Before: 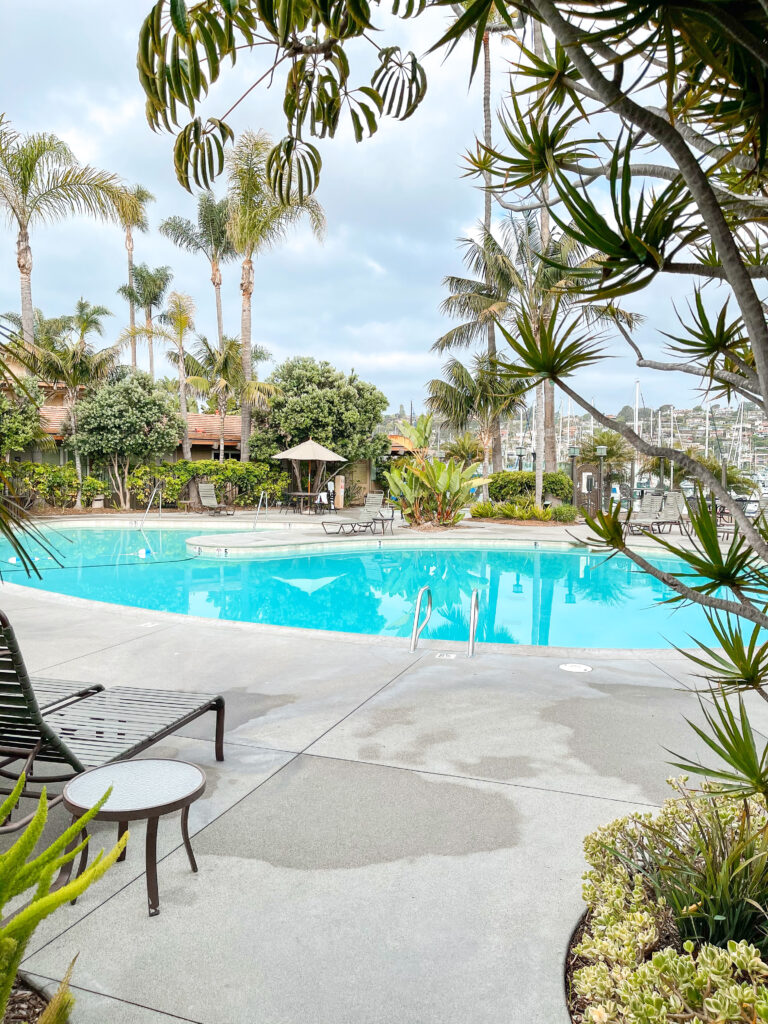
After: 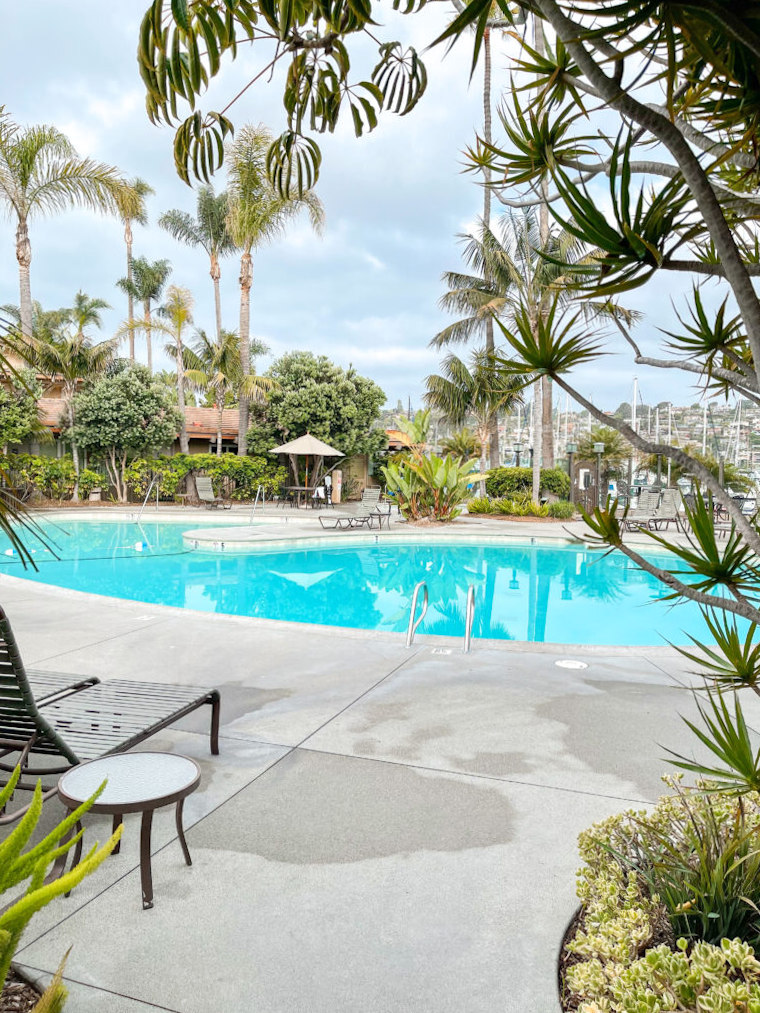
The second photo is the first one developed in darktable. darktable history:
crop and rotate: angle -0.448°
